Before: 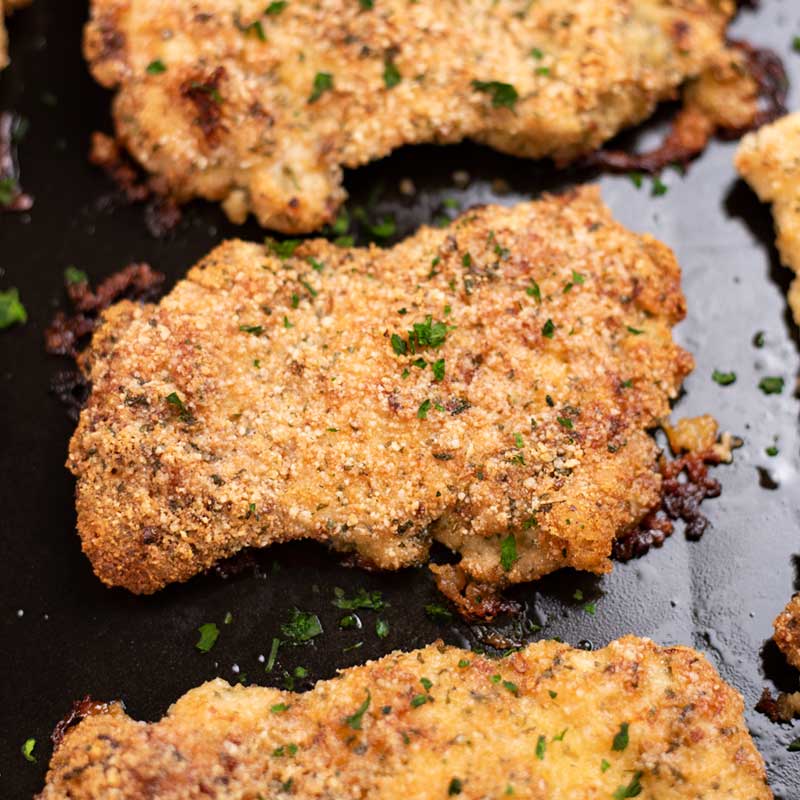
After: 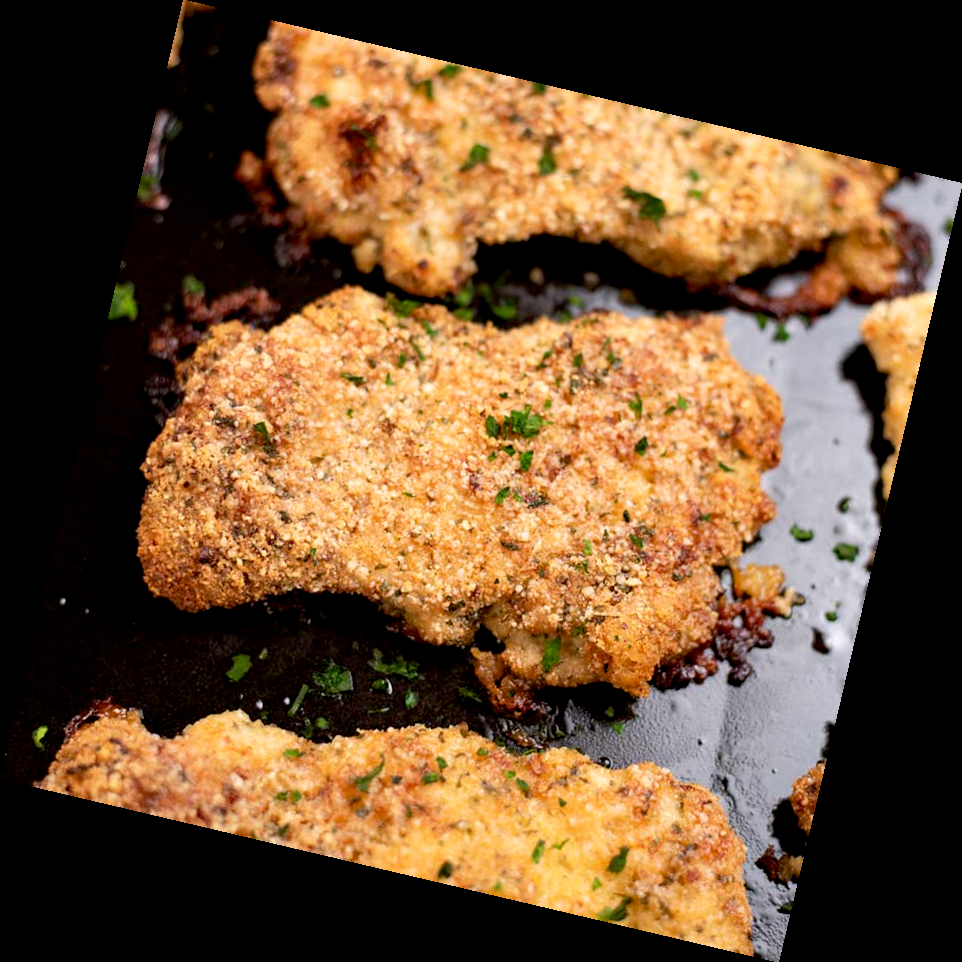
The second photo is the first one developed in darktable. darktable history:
exposure: black level correction 0.007, exposure 0.093 EV, compensate highlight preservation false
rotate and perspective: rotation 13.27°, automatic cropping off
